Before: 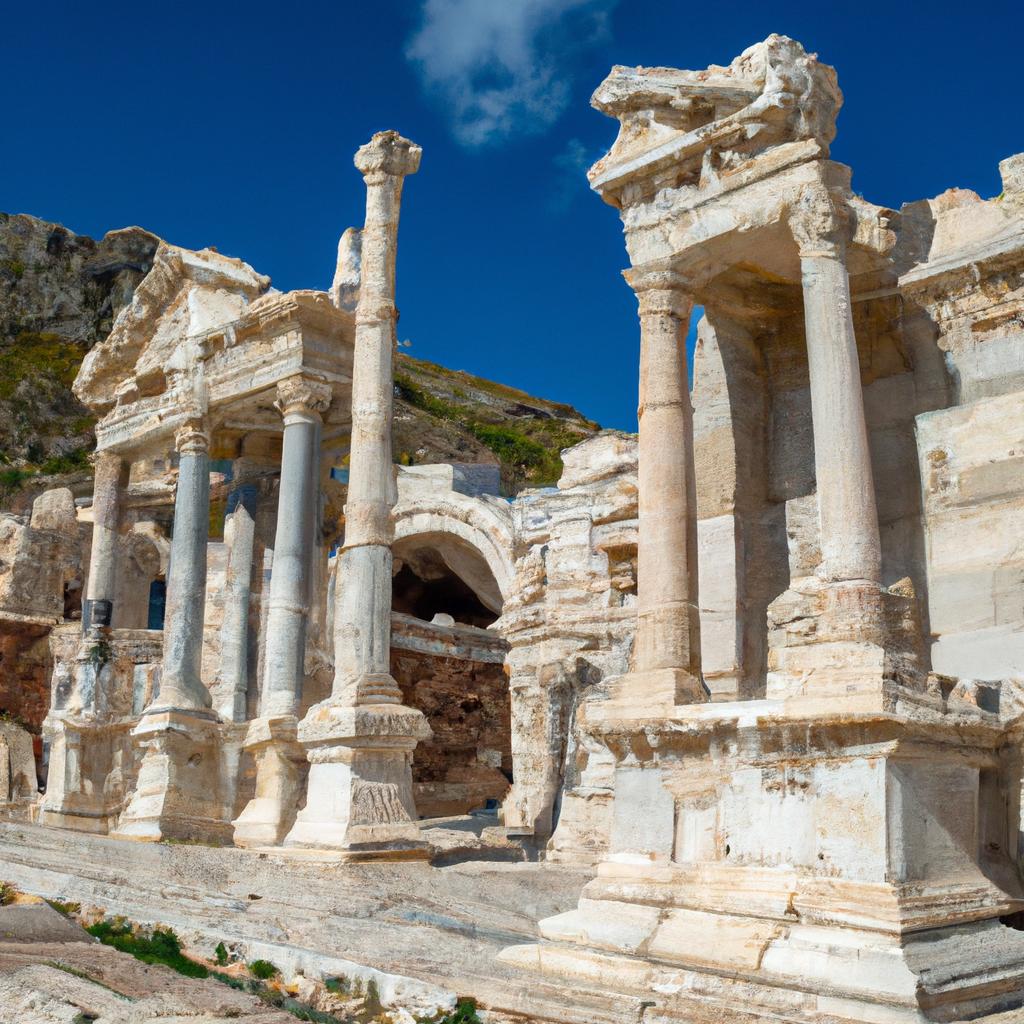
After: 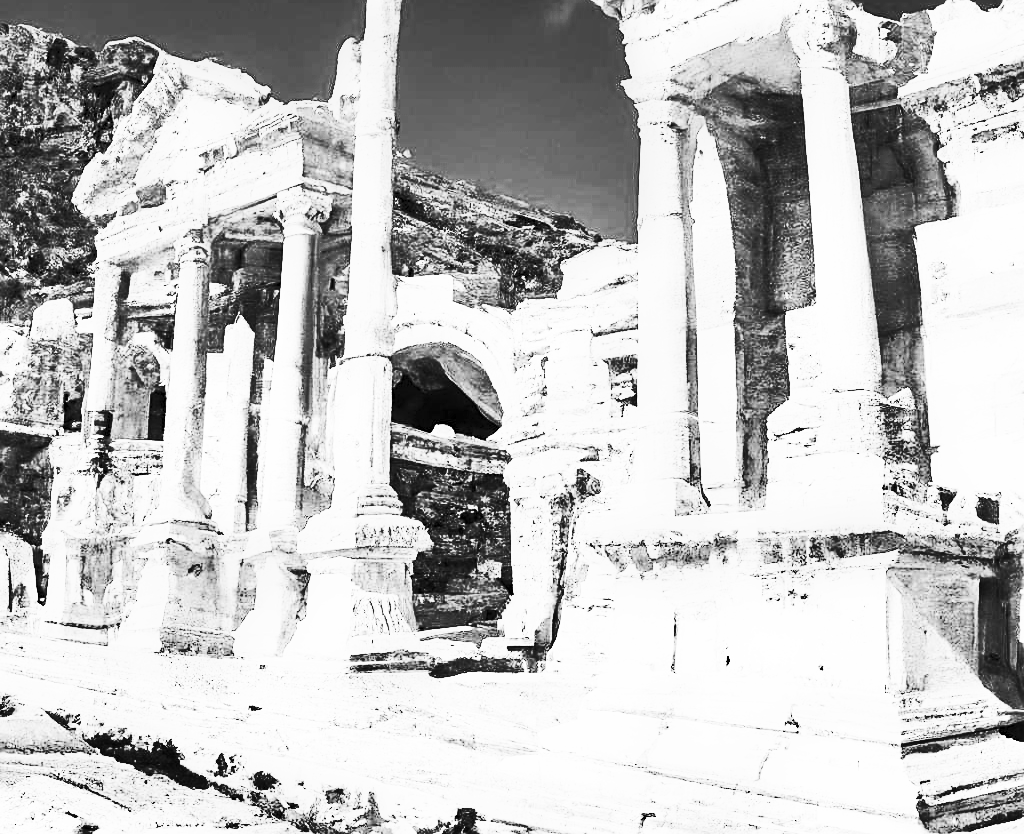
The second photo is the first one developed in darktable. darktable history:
crop and rotate: top 18.507%
contrast brightness saturation: contrast 0.83, brightness 0.59, saturation 0.59
color zones: curves: ch1 [(0, 0.523) (0.143, 0.545) (0.286, 0.52) (0.429, 0.506) (0.571, 0.503) (0.714, 0.503) (0.857, 0.508) (1, 0.523)]
base curve: curves: ch0 [(0, 0) (0.028, 0.03) (0.121, 0.232) (0.46, 0.748) (0.859, 0.968) (1, 1)], preserve colors none
color balance rgb: perceptual saturation grading › global saturation 30%, global vibrance 20%
monochrome: on, module defaults
sharpen: on, module defaults
shadows and highlights: shadows 60, soften with gaussian
